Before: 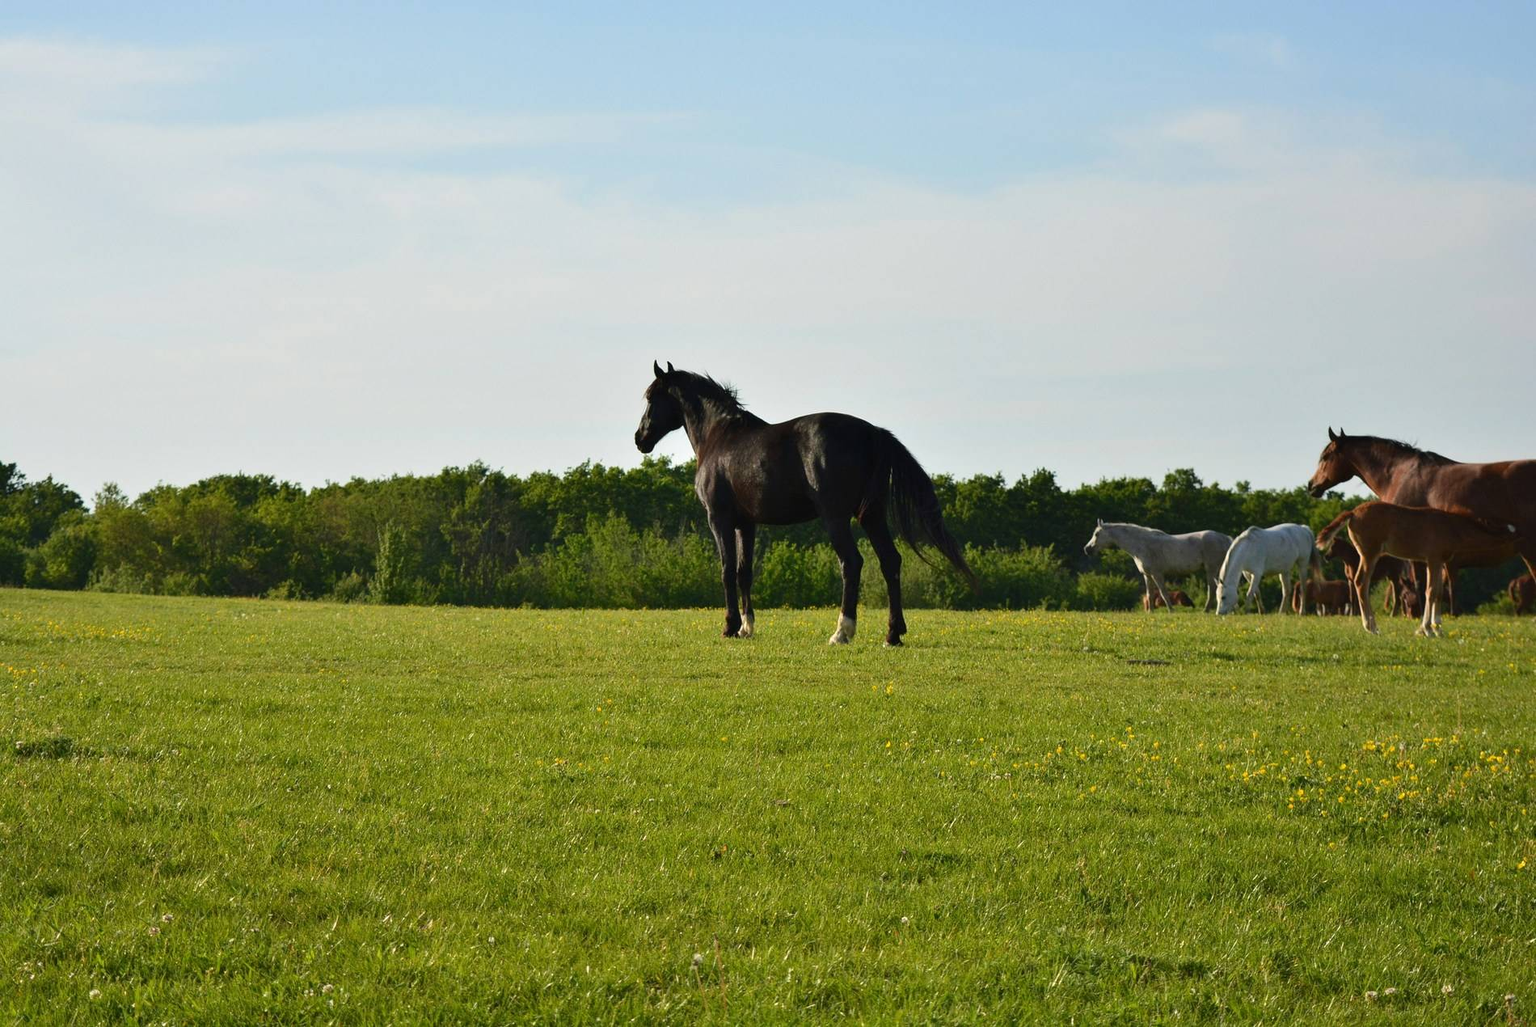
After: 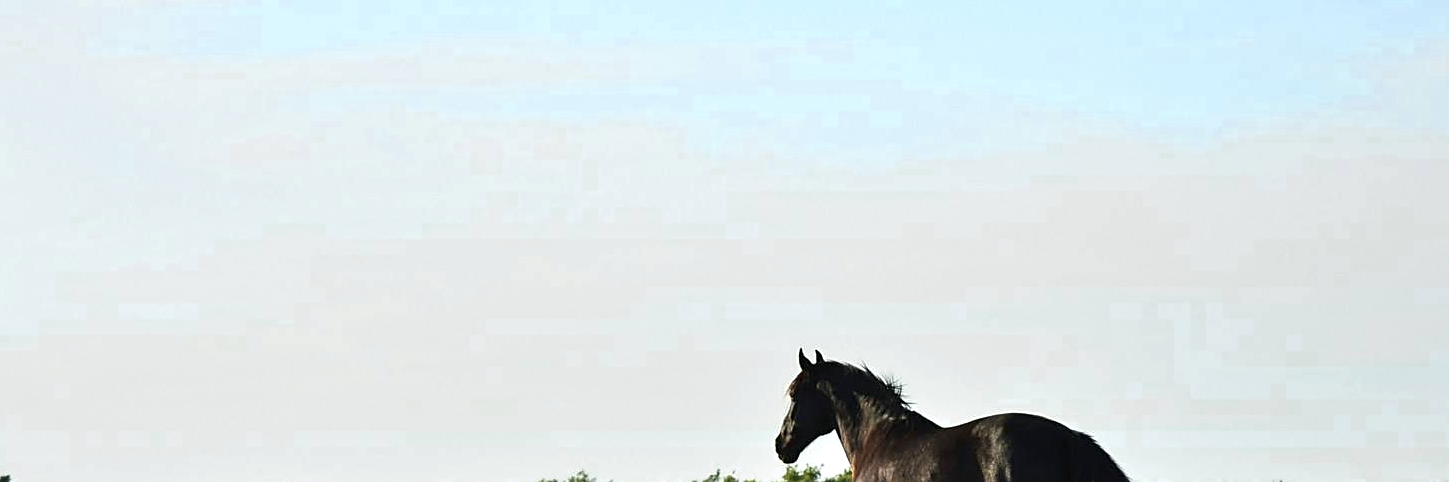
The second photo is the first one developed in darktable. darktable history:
color zones: curves: ch0 [(0.018, 0.548) (0.197, 0.654) (0.425, 0.447) (0.605, 0.658) (0.732, 0.579)]; ch1 [(0.105, 0.531) (0.224, 0.531) (0.386, 0.39) (0.618, 0.456) (0.732, 0.456) (0.956, 0.421)]; ch2 [(0.039, 0.583) (0.215, 0.465) (0.399, 0.544) (0.465, 0.548) (0.614, 0.447) (0.724, 0.43) (0.882, 0.623) (0.956, 0.632)]
crop: left 0.531%, top 7.639%, right 23.173%, bottom 54.379%
sharpen: on, module defaults
exposure: exposure 0.203 EV, compensate highlight preservation false
